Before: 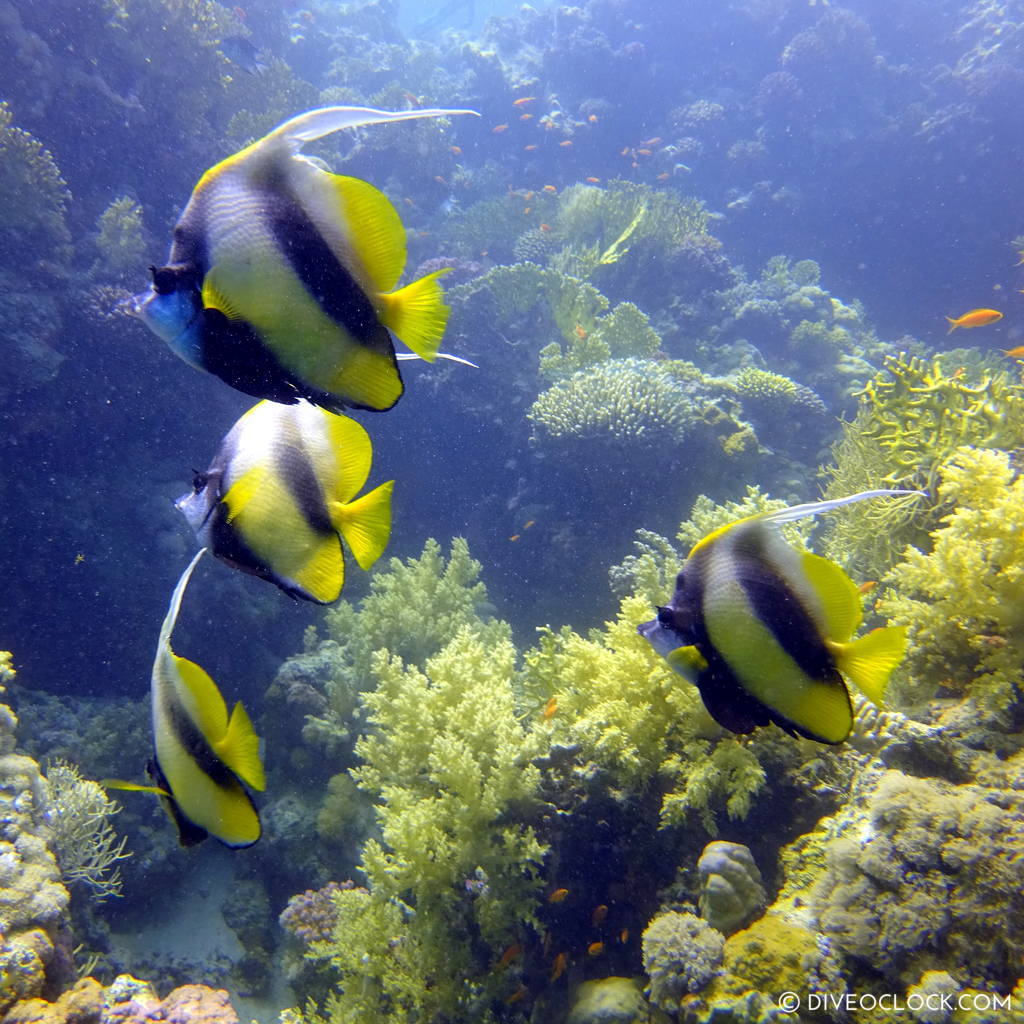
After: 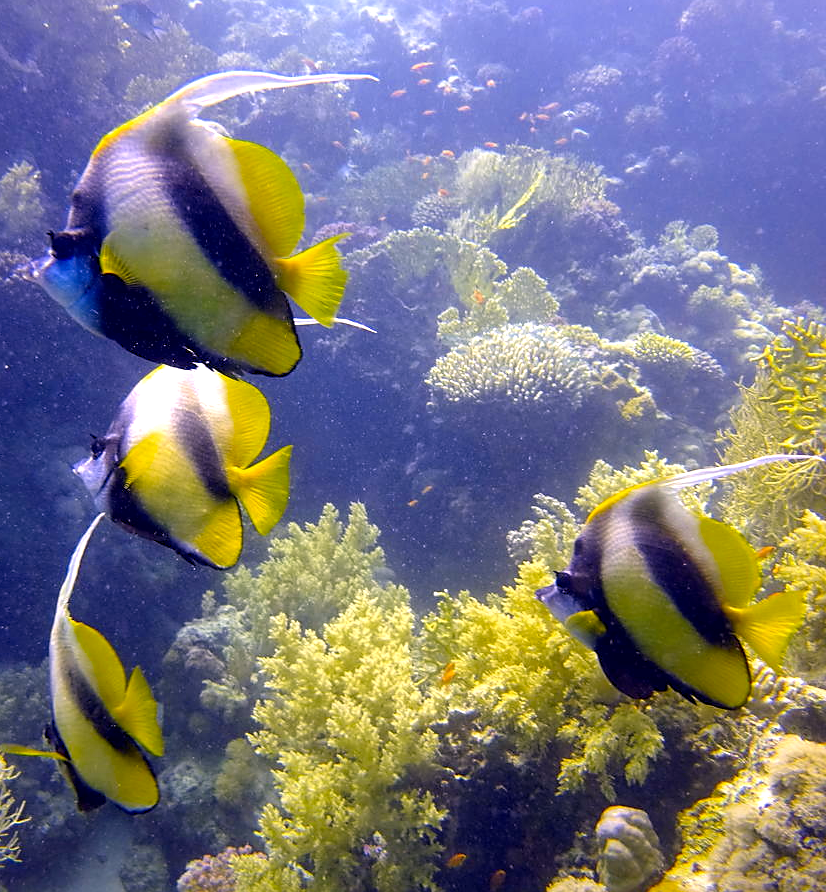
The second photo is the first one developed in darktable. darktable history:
crop: left 10.022%, top 3.464%, right 9.295%, bottom 9.346%
sharpen: radius 1.848, amount 0.399, threshold 1.535
color zones: curves: ch0 [(0, 0.425) (0.143, 0.422) (0.286, 0.42) (0.429, 0.419) (0.571, 0.419) (0.714, 0.42) (0.857, 0.422) (1, 0.425)]
color calibration: output R [1.063, -0.012, -0.003, 0], output B [-0.079, 0.047, 1, 0], illuminant same as pipeline (D50), x 0.346, y 0.359, temperature 4984.82 K
local contrast: mode bilateral grid, contrast 19, coarseness 50, detail 120%, midtone range 0.2
levels: black 3.75%, levels [0, 0.43, 0.859]
